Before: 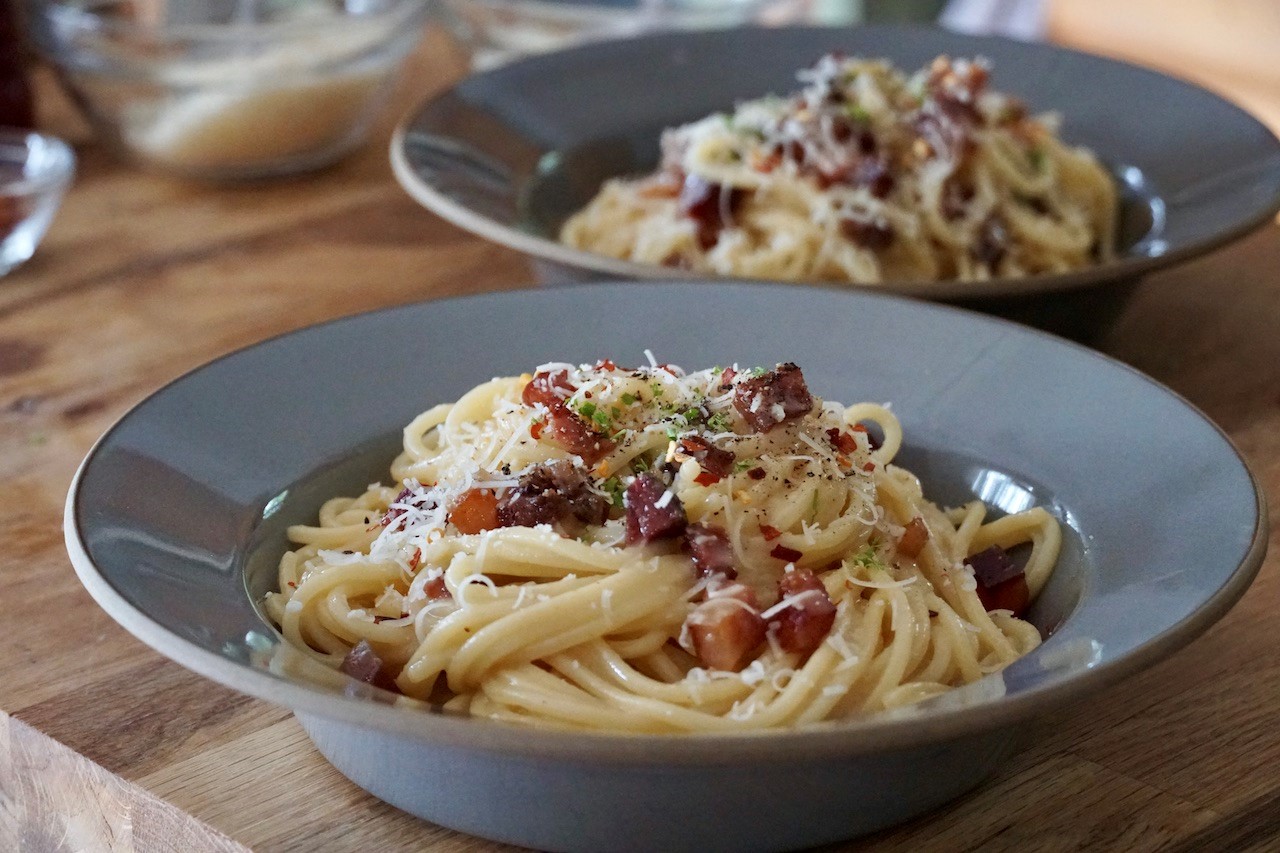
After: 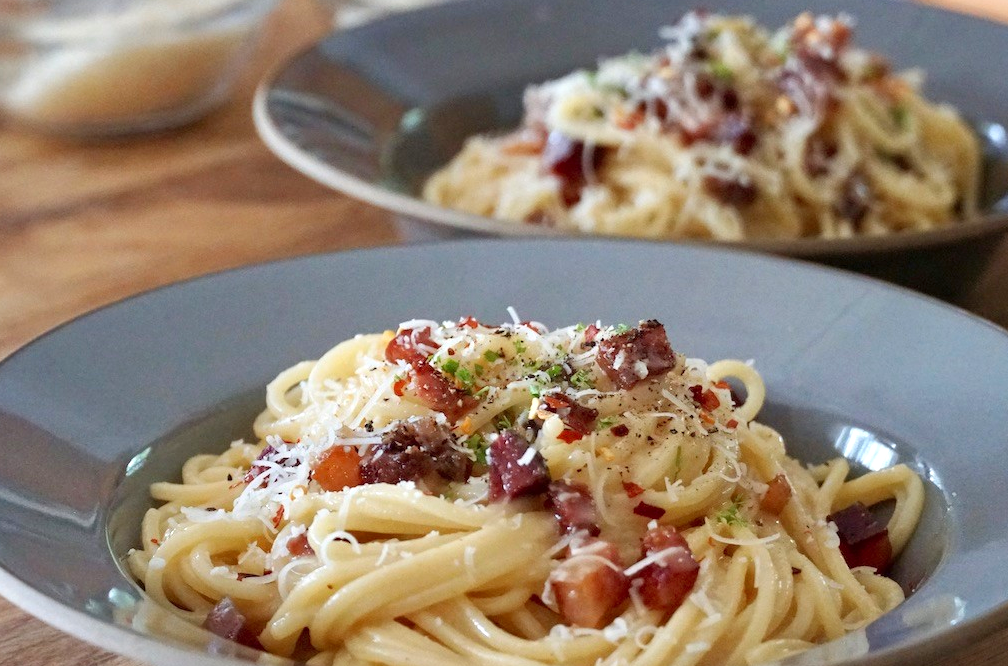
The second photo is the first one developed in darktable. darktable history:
crop and rotate: left 10.77%, top 5.1%, right 10.41%, bottom 16.76%
levels: levels [0, 0.435, 0.917]
